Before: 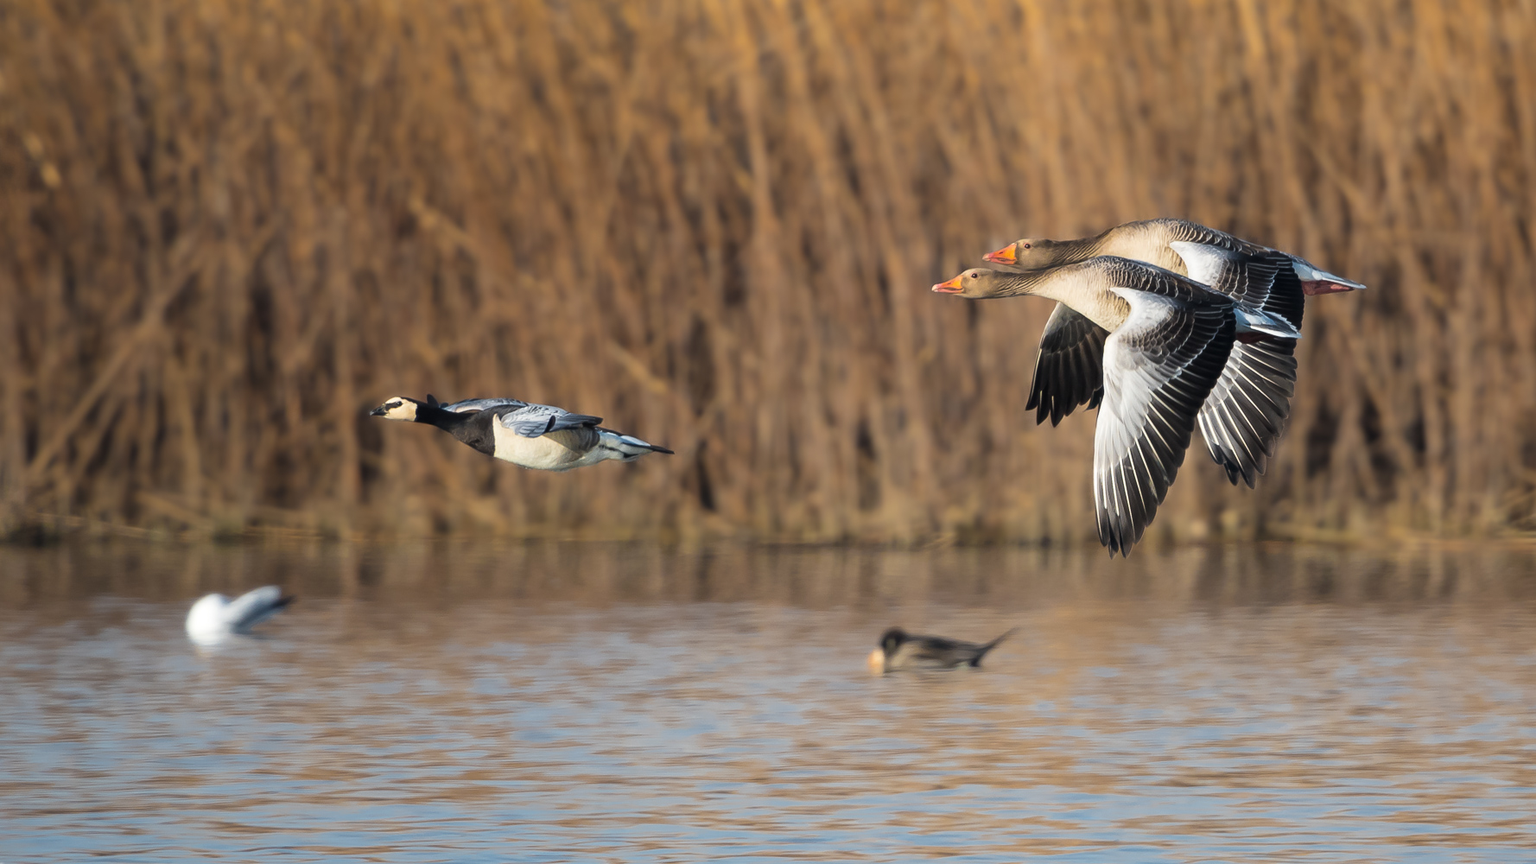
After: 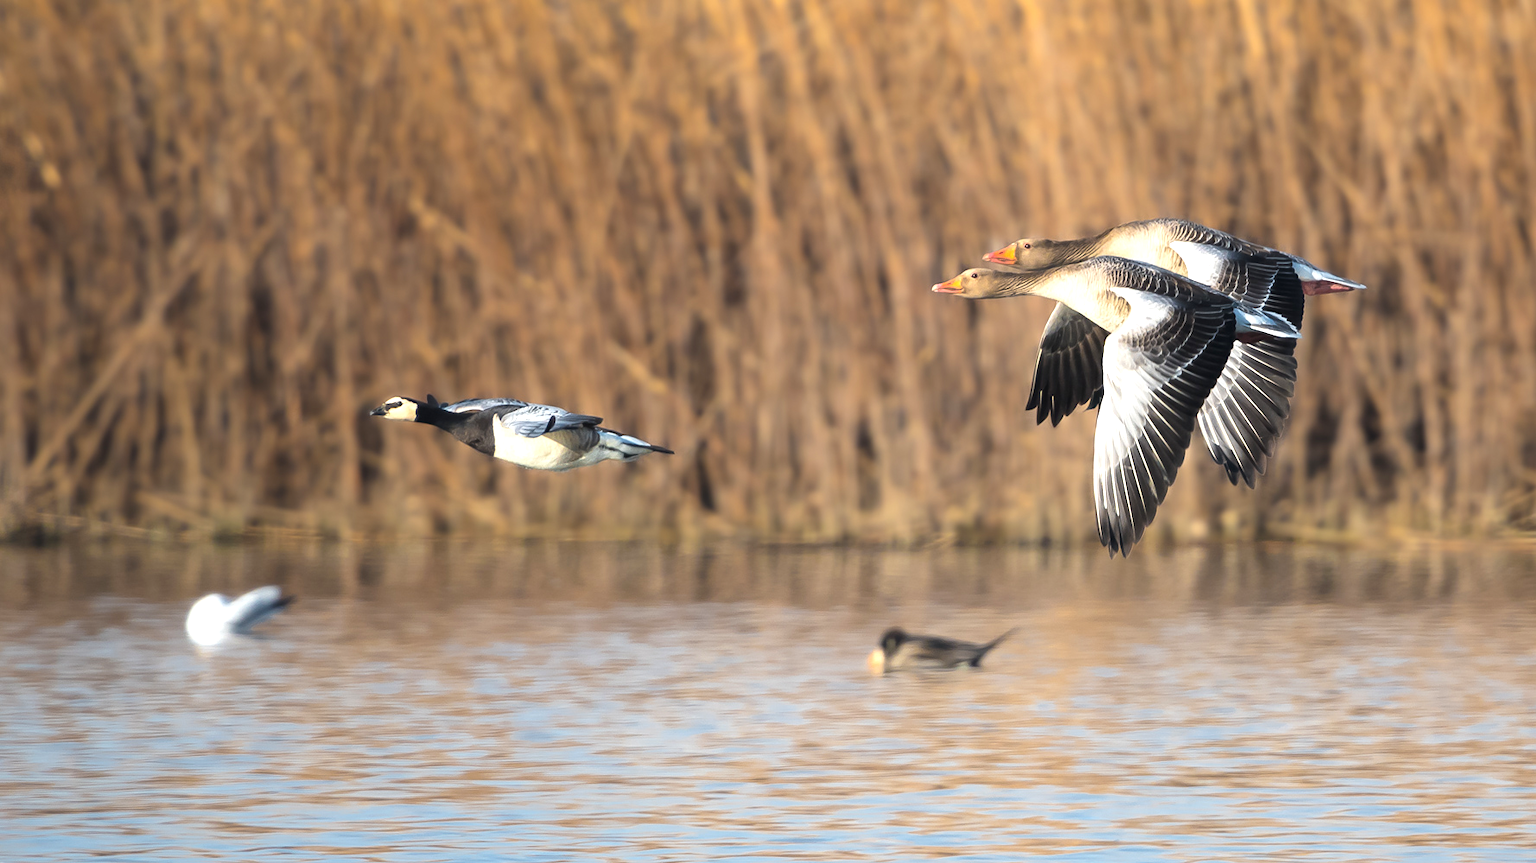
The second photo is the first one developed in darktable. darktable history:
color calibration: illuminant same as pipeline (D50), adaptation XYZ, x 0.346, y 0.359, temperature 5007.78 K
exposure: black level correction 0, exposure 0.702 EV, compensate exposure bias true, compensate highlight preservation false
